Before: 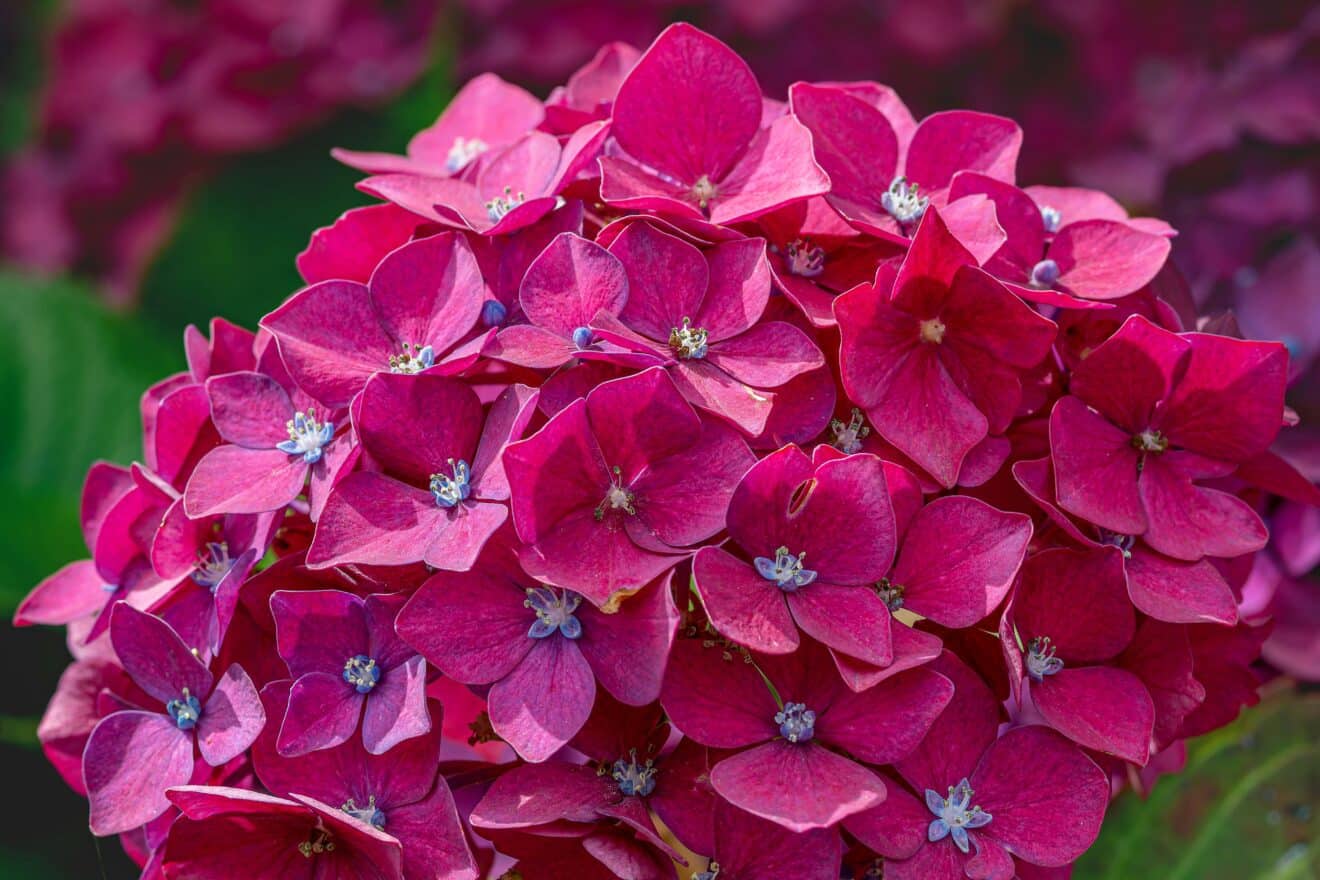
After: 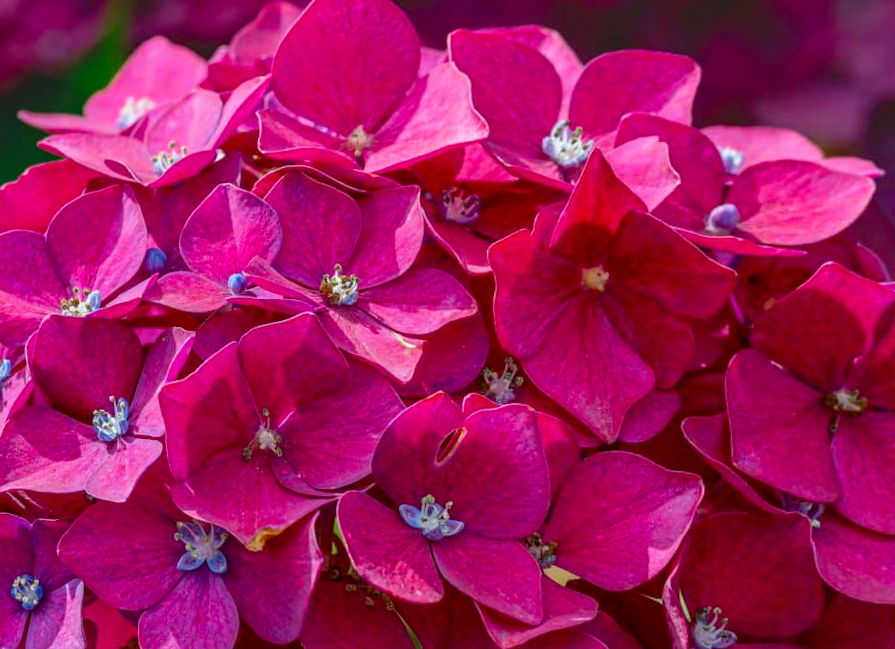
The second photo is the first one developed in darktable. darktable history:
rotate and perspective: rotation 1.69°, lens shift (vertical) -0.023, lens shift (horizontal) -0.291, crop left 0.025, crop right 0.988, crop top 0.092, crop bottom 0.842
crop: left 18.479%, right 12.2%, bottom 13.971%
color balance rgb: perceptual saturation grading › global saturation 20%, global vibrance 20%
white balance: red 0.978, blue 0.999
